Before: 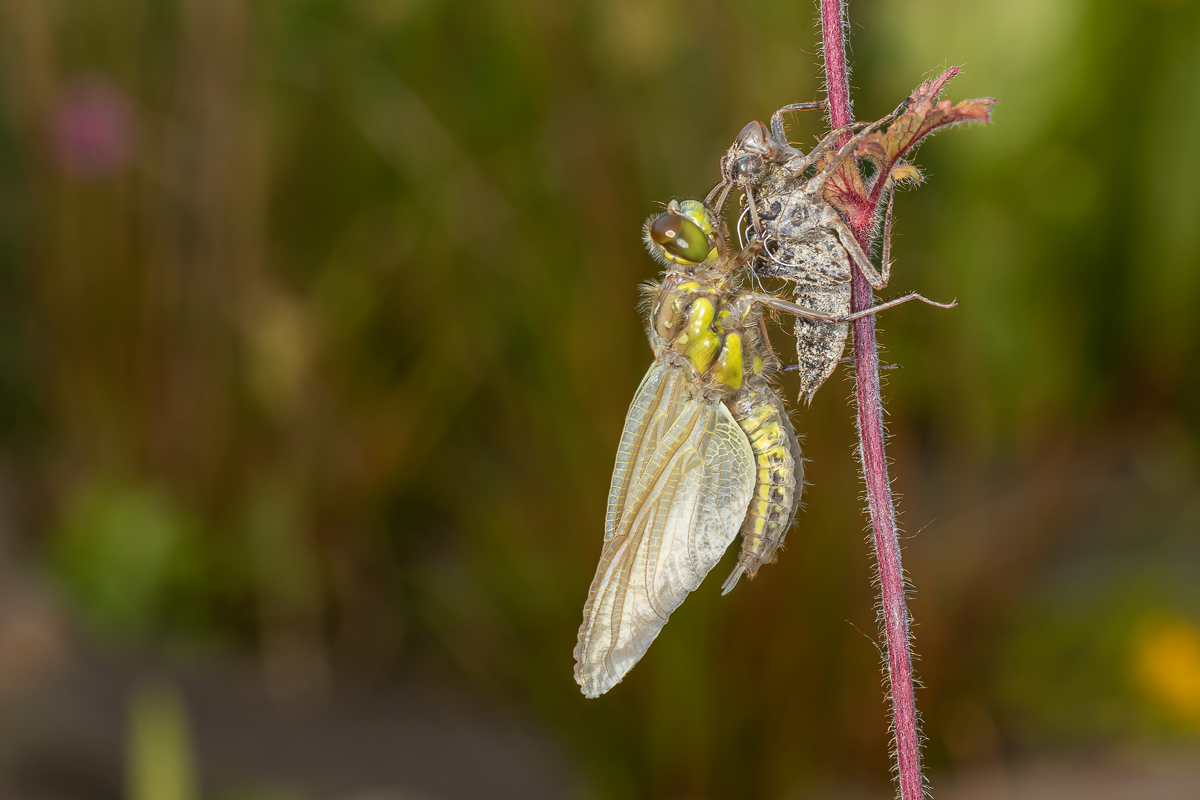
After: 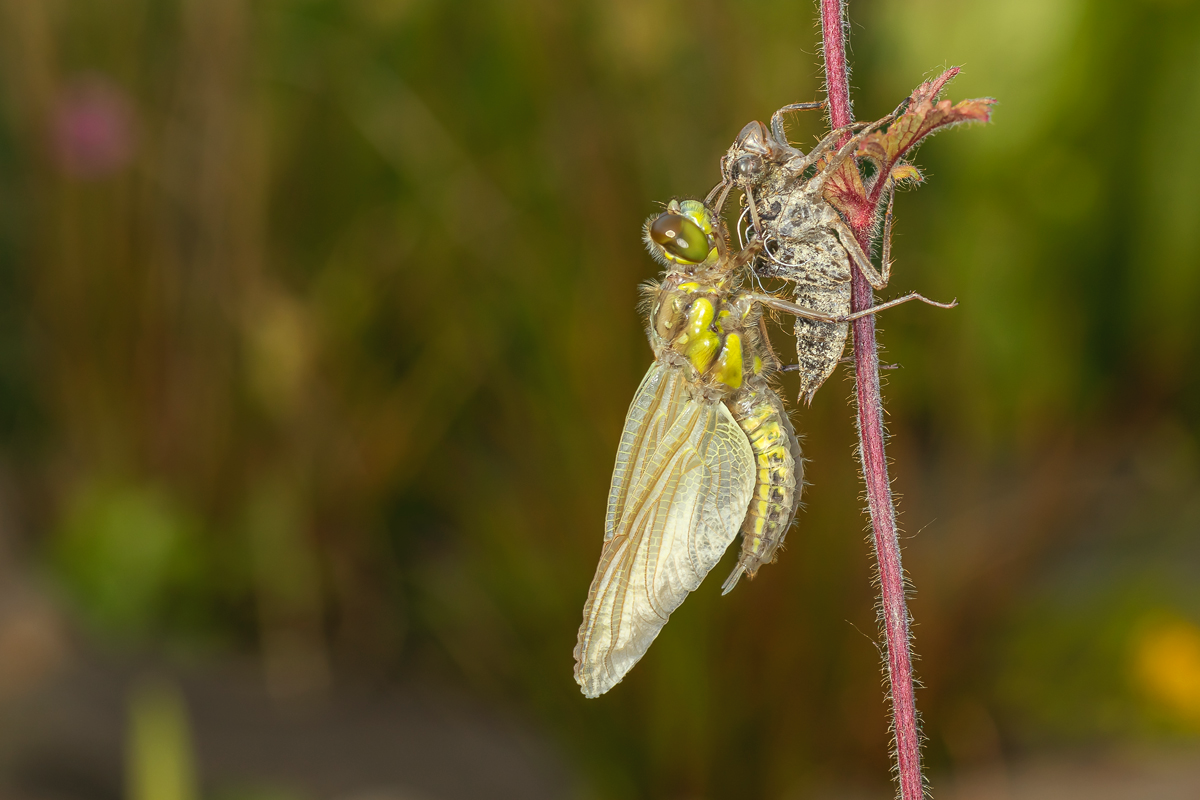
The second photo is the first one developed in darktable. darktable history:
color correction: highlights a* -4.28, highlights b* 6.53
color balance: lift [1, 0.998, 1.001, 1.002], gamma [1, 1.02, 1, 0.98], gain [1, 1.02, 1.003, 0.98]
exposure: black level correction -0.001, exposure 0.08 EV, compensate highlight preservation false
